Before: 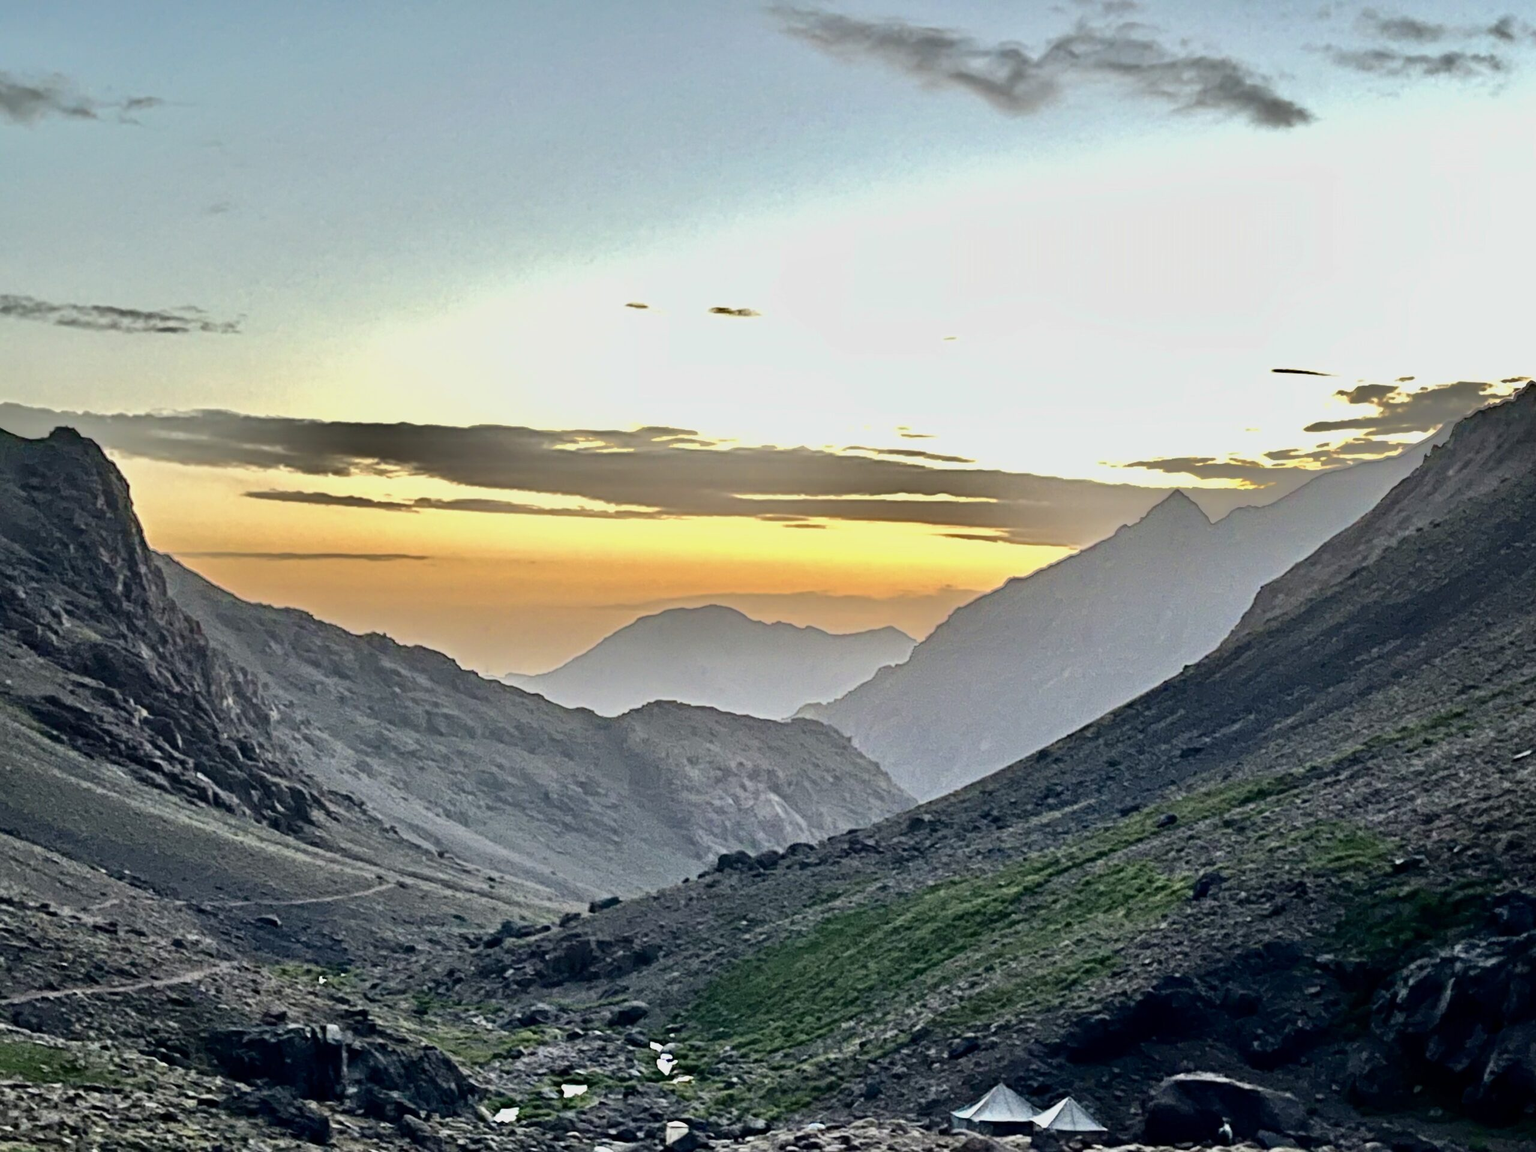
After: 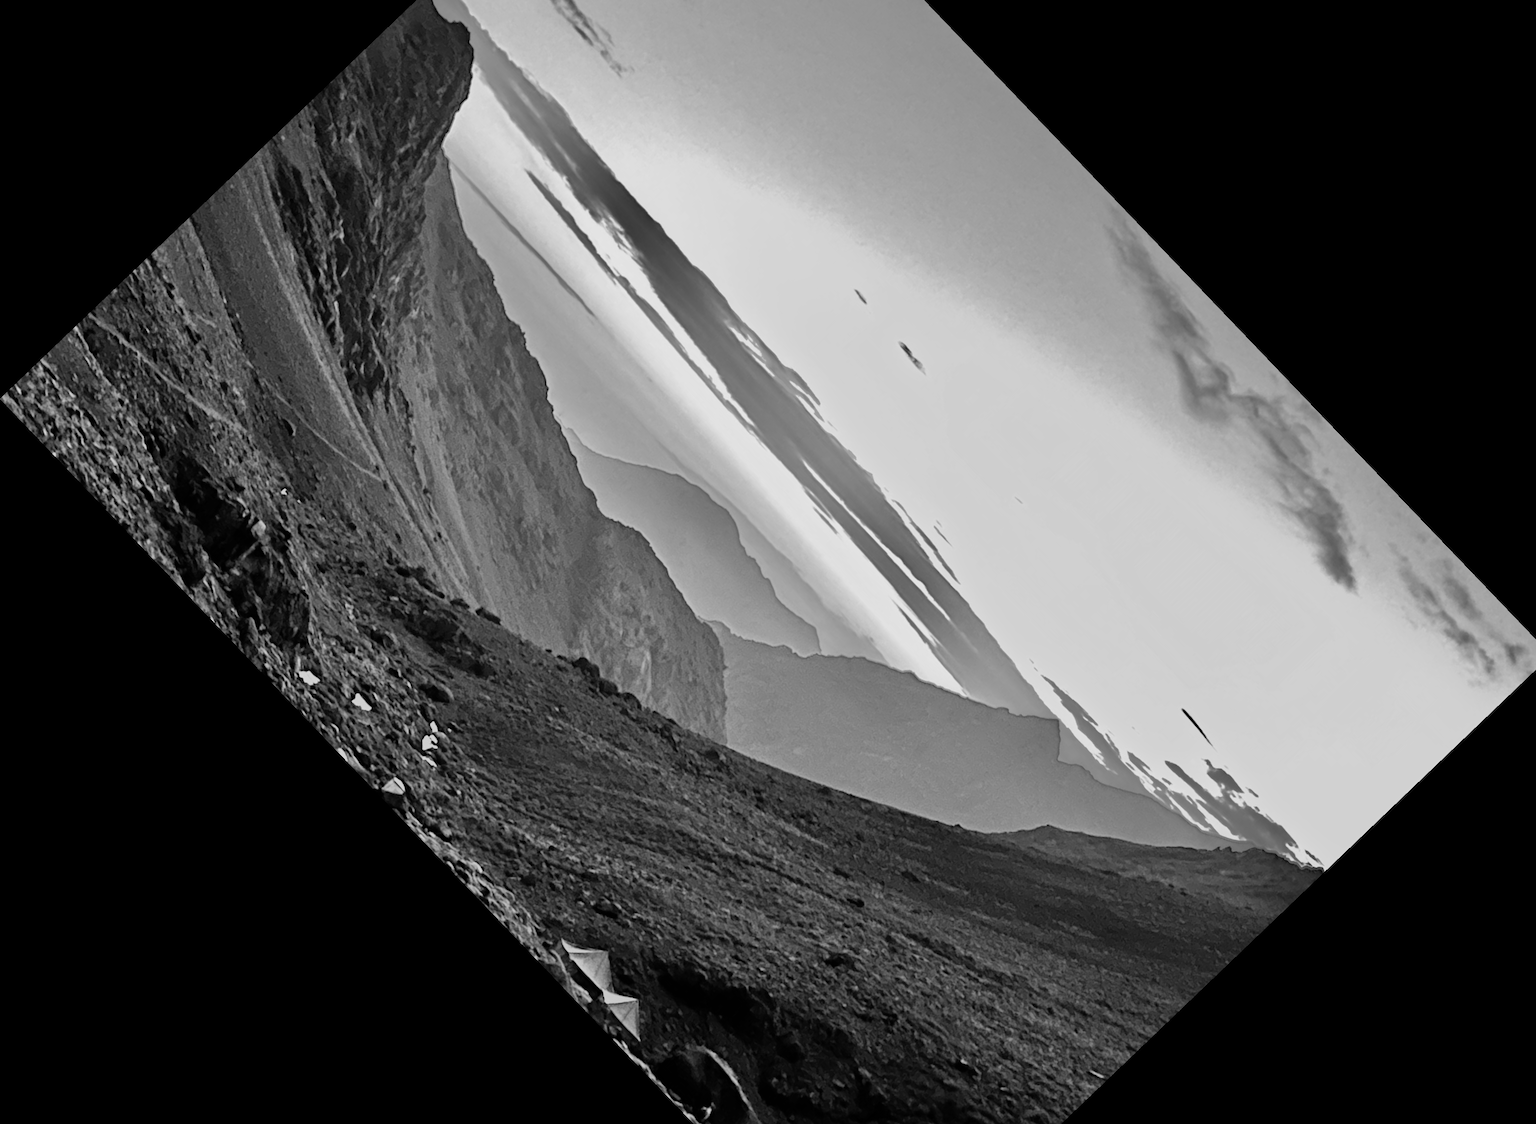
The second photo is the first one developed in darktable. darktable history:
monochrome: a 26.22, b 42.67, size 0.8
crop and rotate: angle -46.26°, top 16.234%, right 0.912%, bottom 11.704%
